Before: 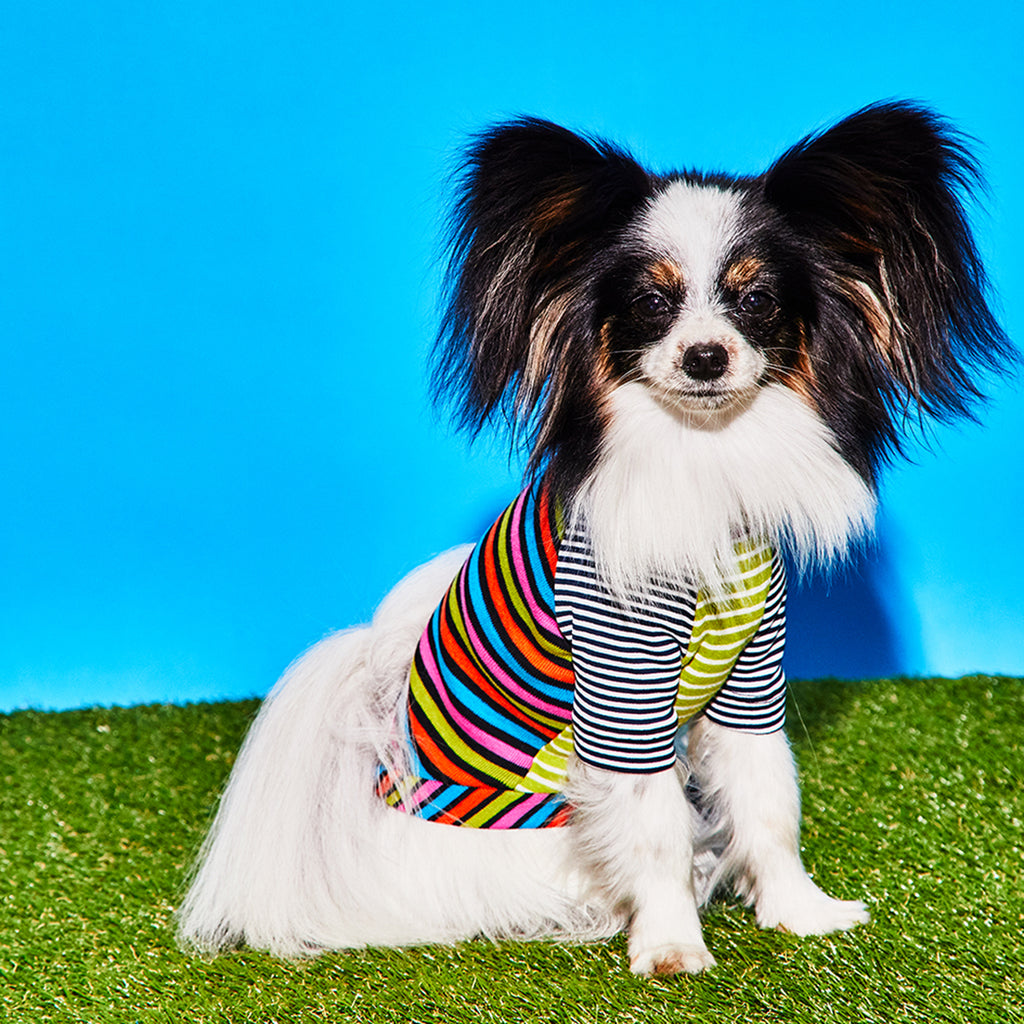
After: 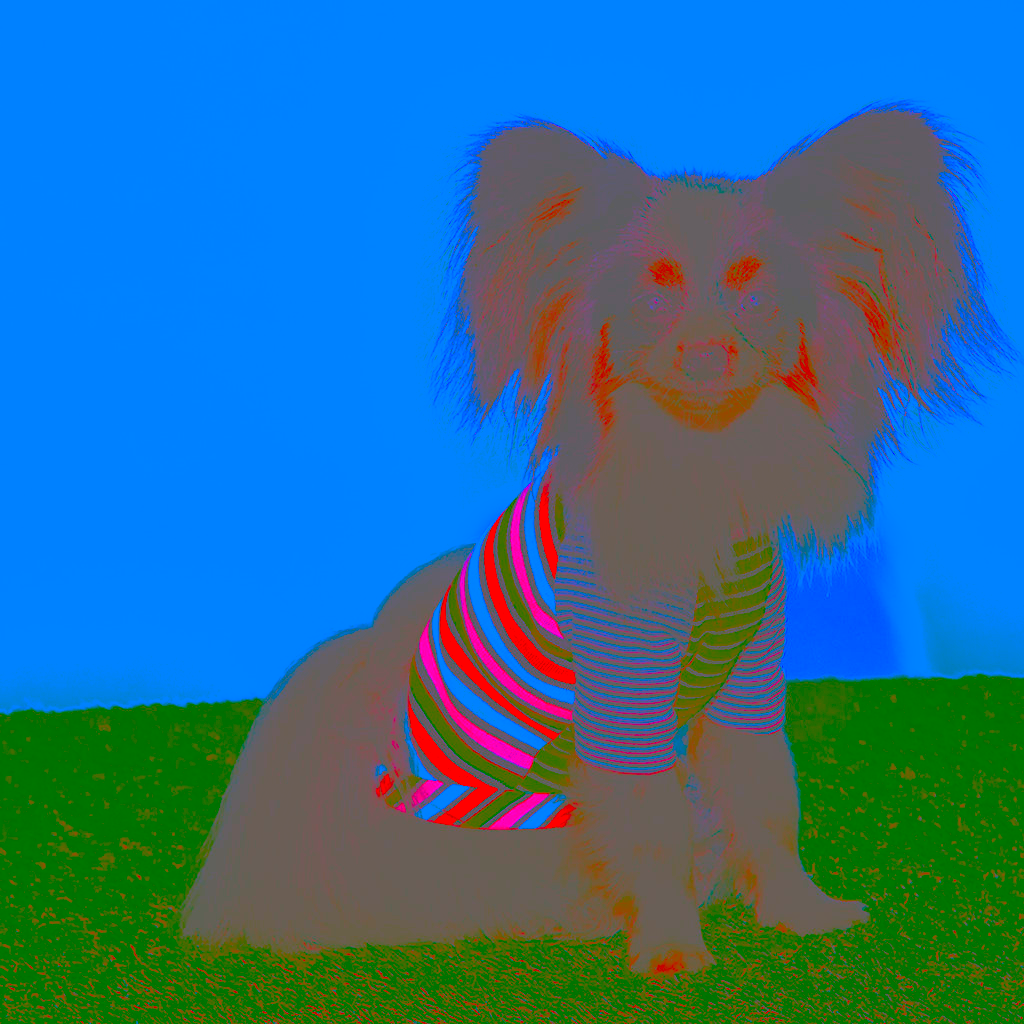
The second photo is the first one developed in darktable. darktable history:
contrast brightness saturation: contrast -0.984, brightness -0.16, saturation 0.75
exposure: exposure 0.606 EV, compensate exposure bias true, compensate highlight preservation false
color balance rgb: global offset › luminance 0.499%, perceptual saturation grading › global saturation 8.56%, global vibrance 45.294%
